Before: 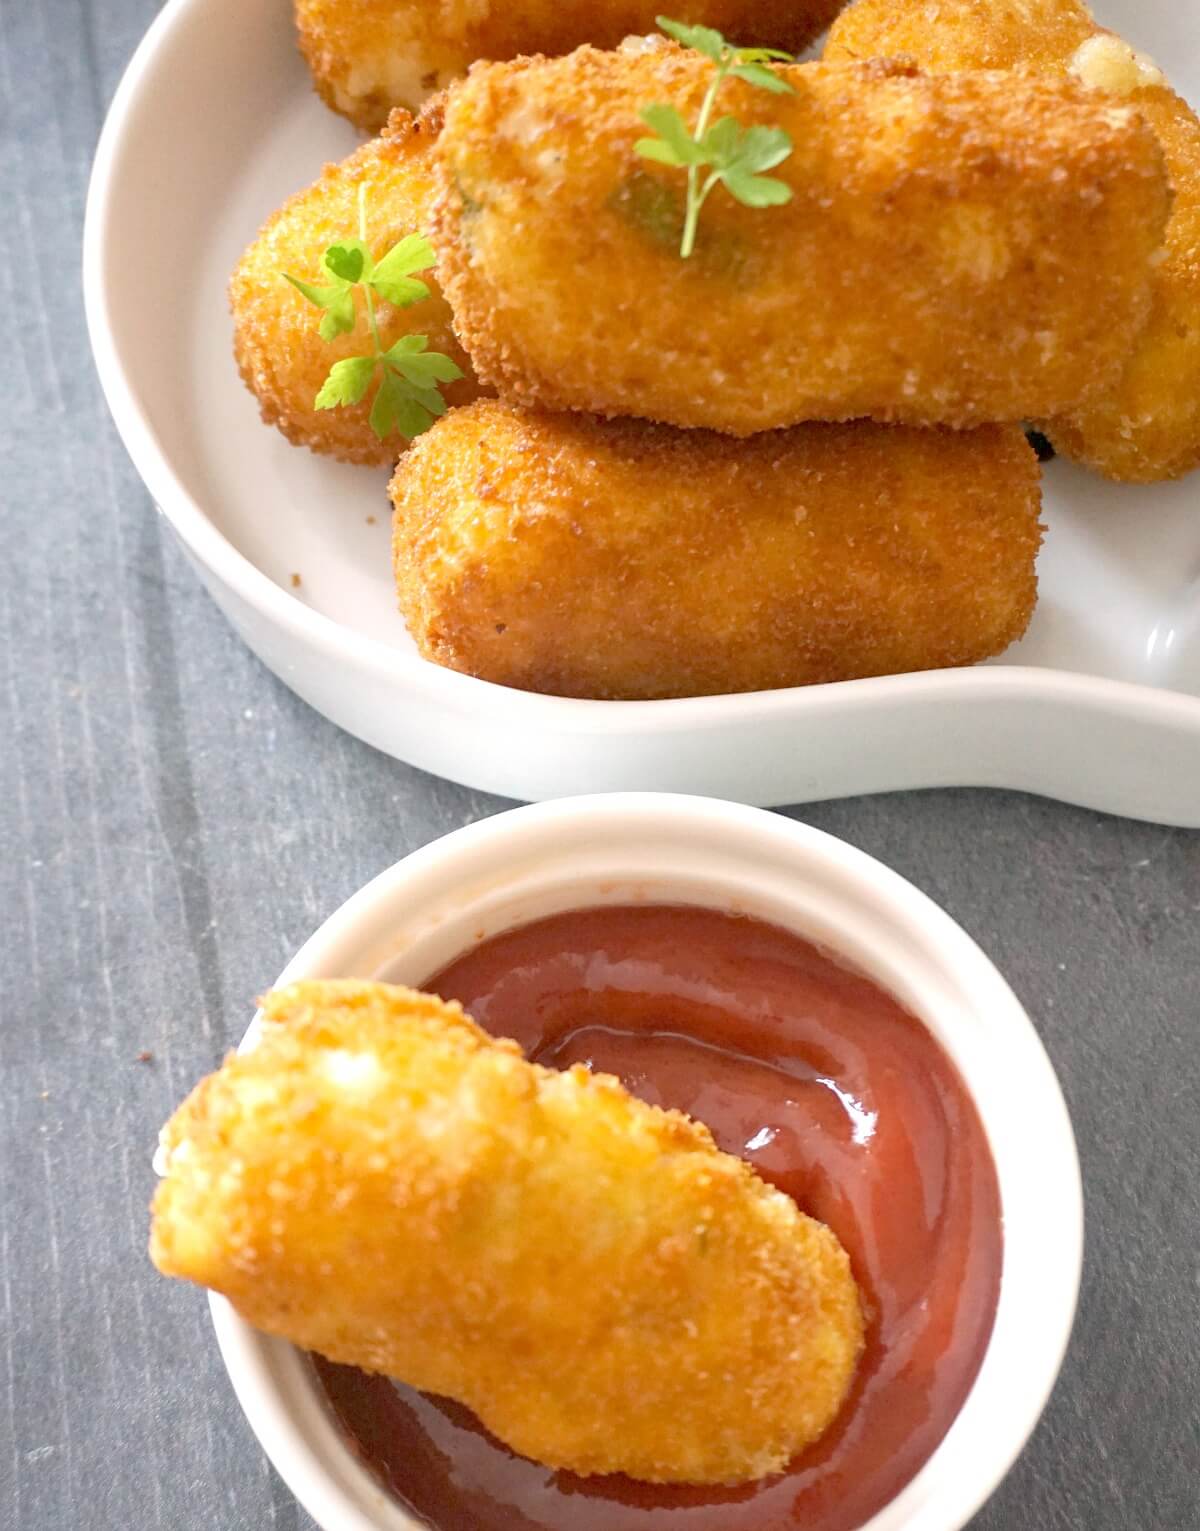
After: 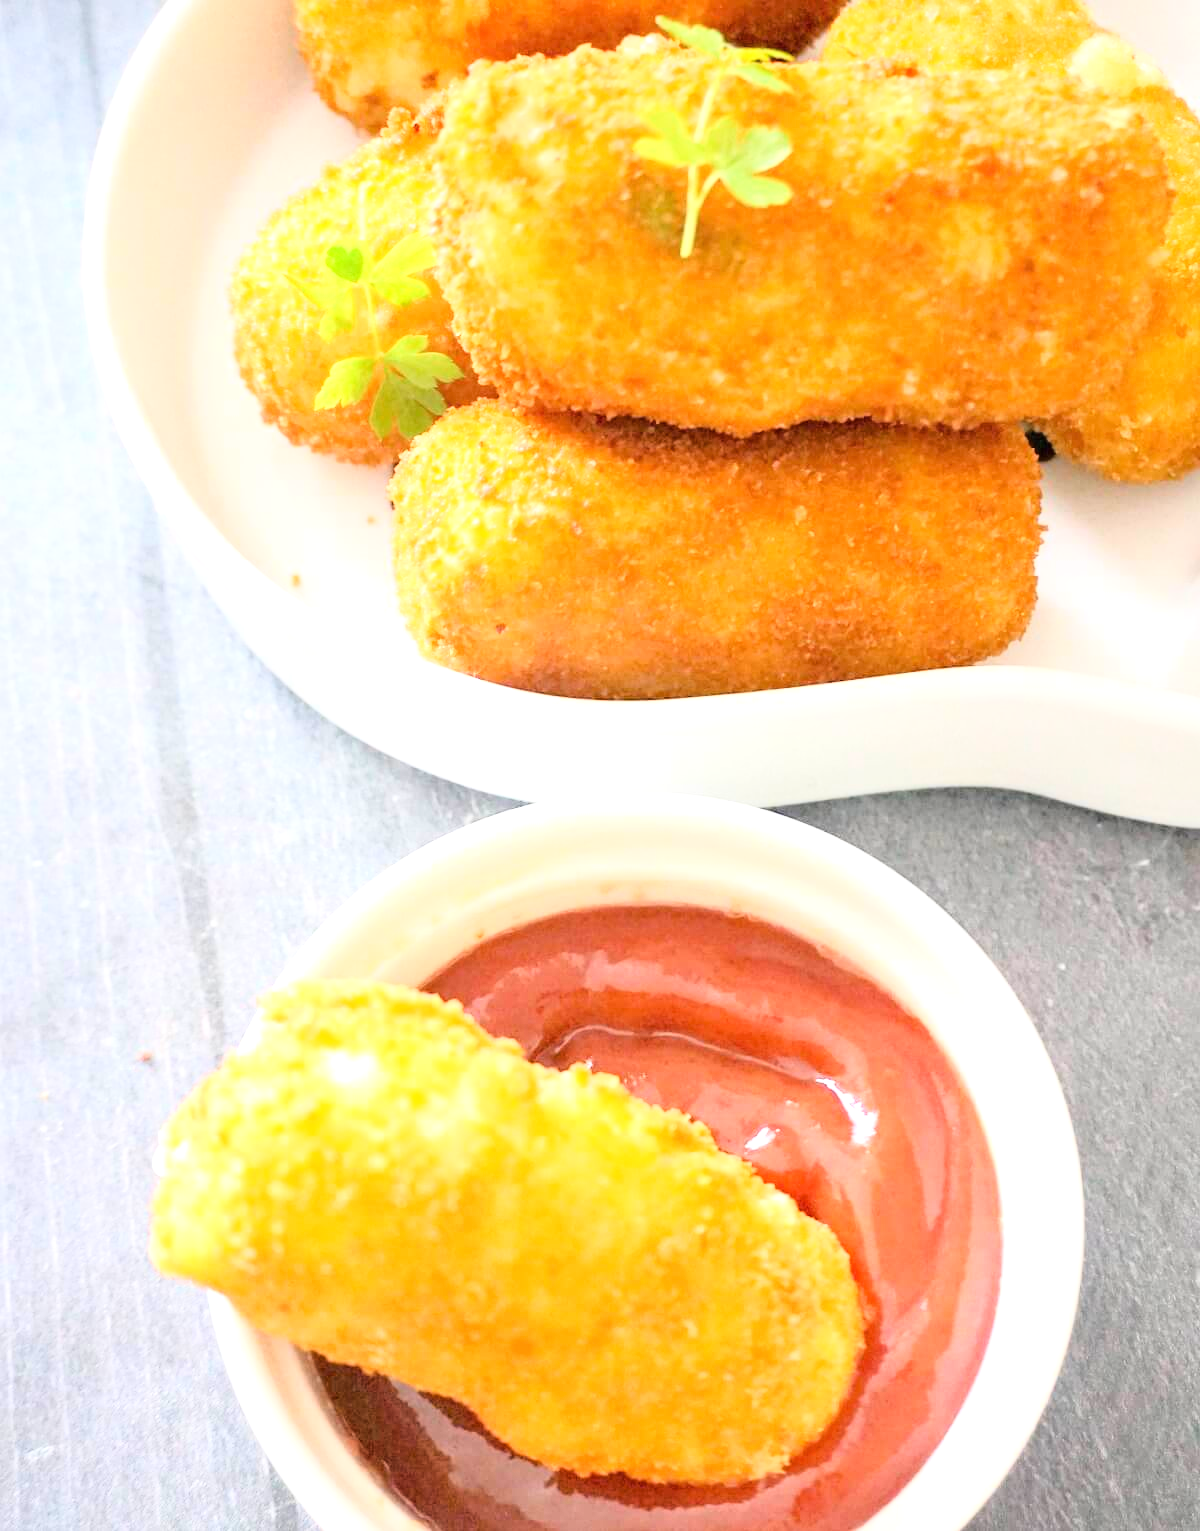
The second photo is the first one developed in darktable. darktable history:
base curve: curves: ch0 [(0, 0) (0.028, 0.03) (0.121, 0.232) (0.46, 0.748) (0.859, 0.968) (1, 1)]
exposure: black level correction 0, exposure 0.699 EV, compensate highlight preservation false
